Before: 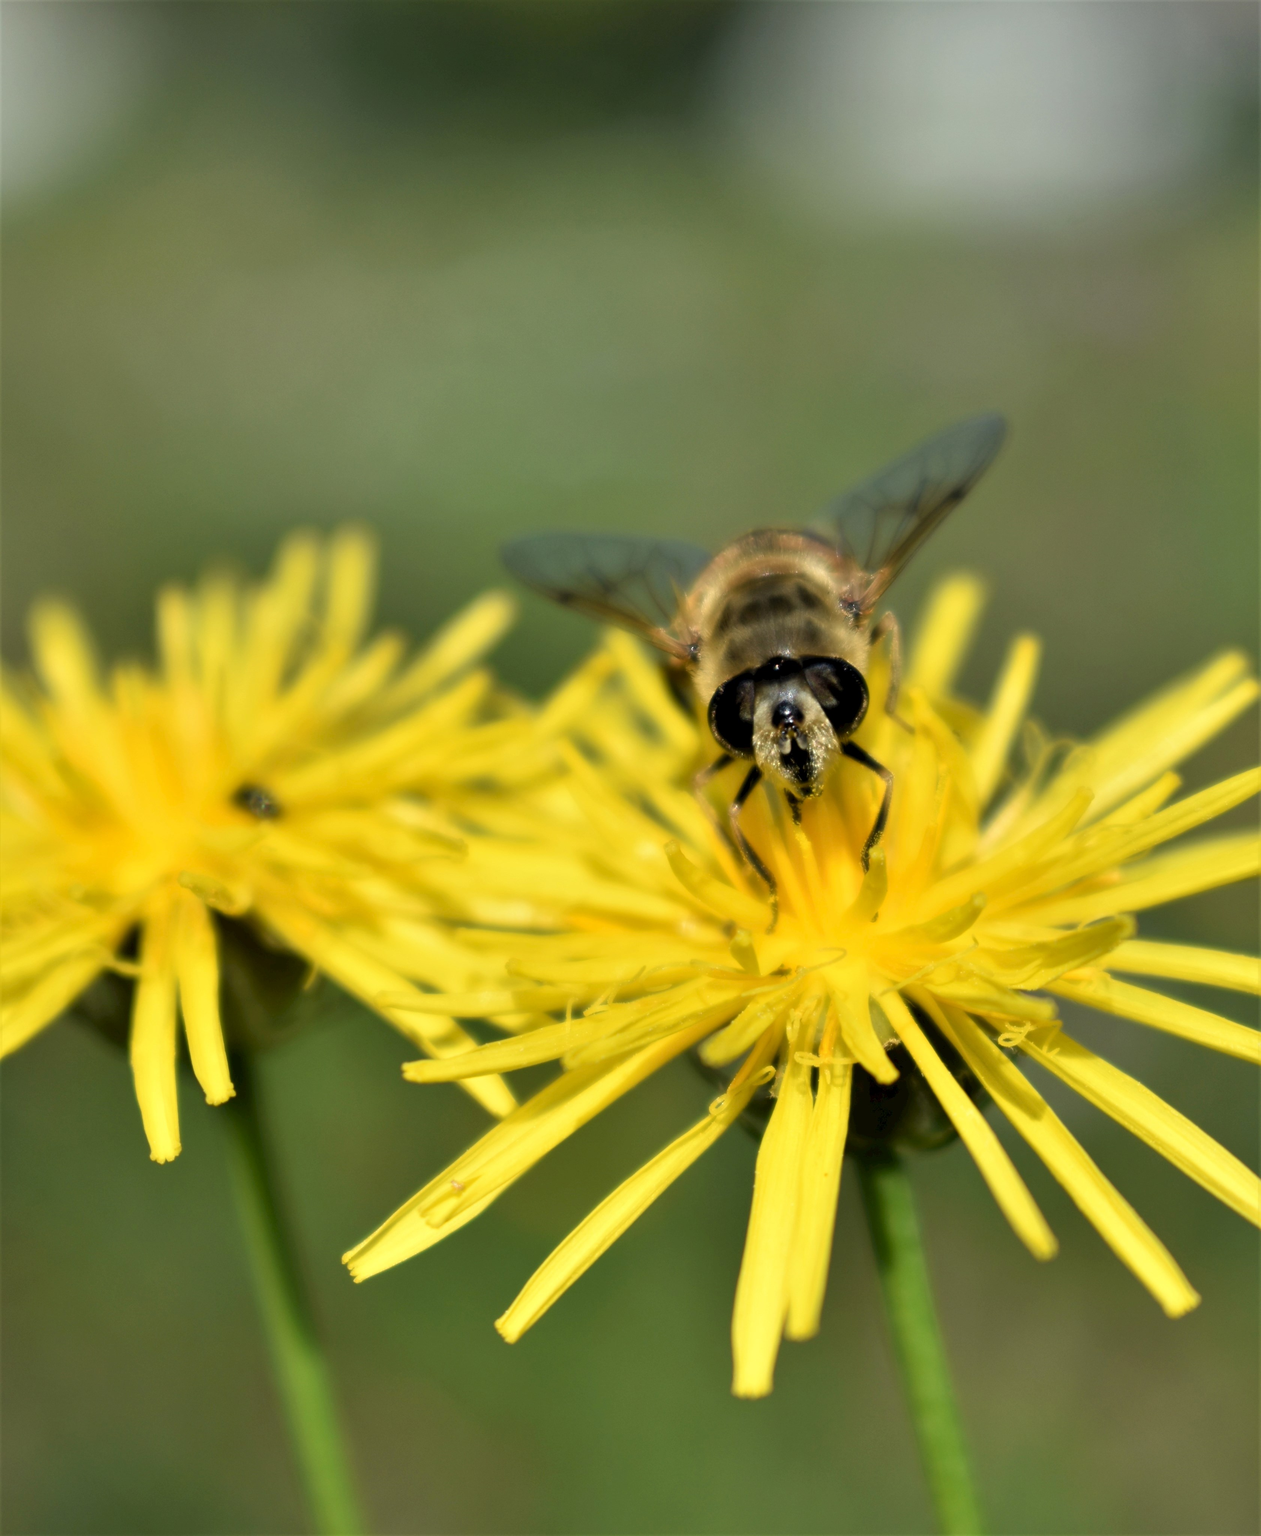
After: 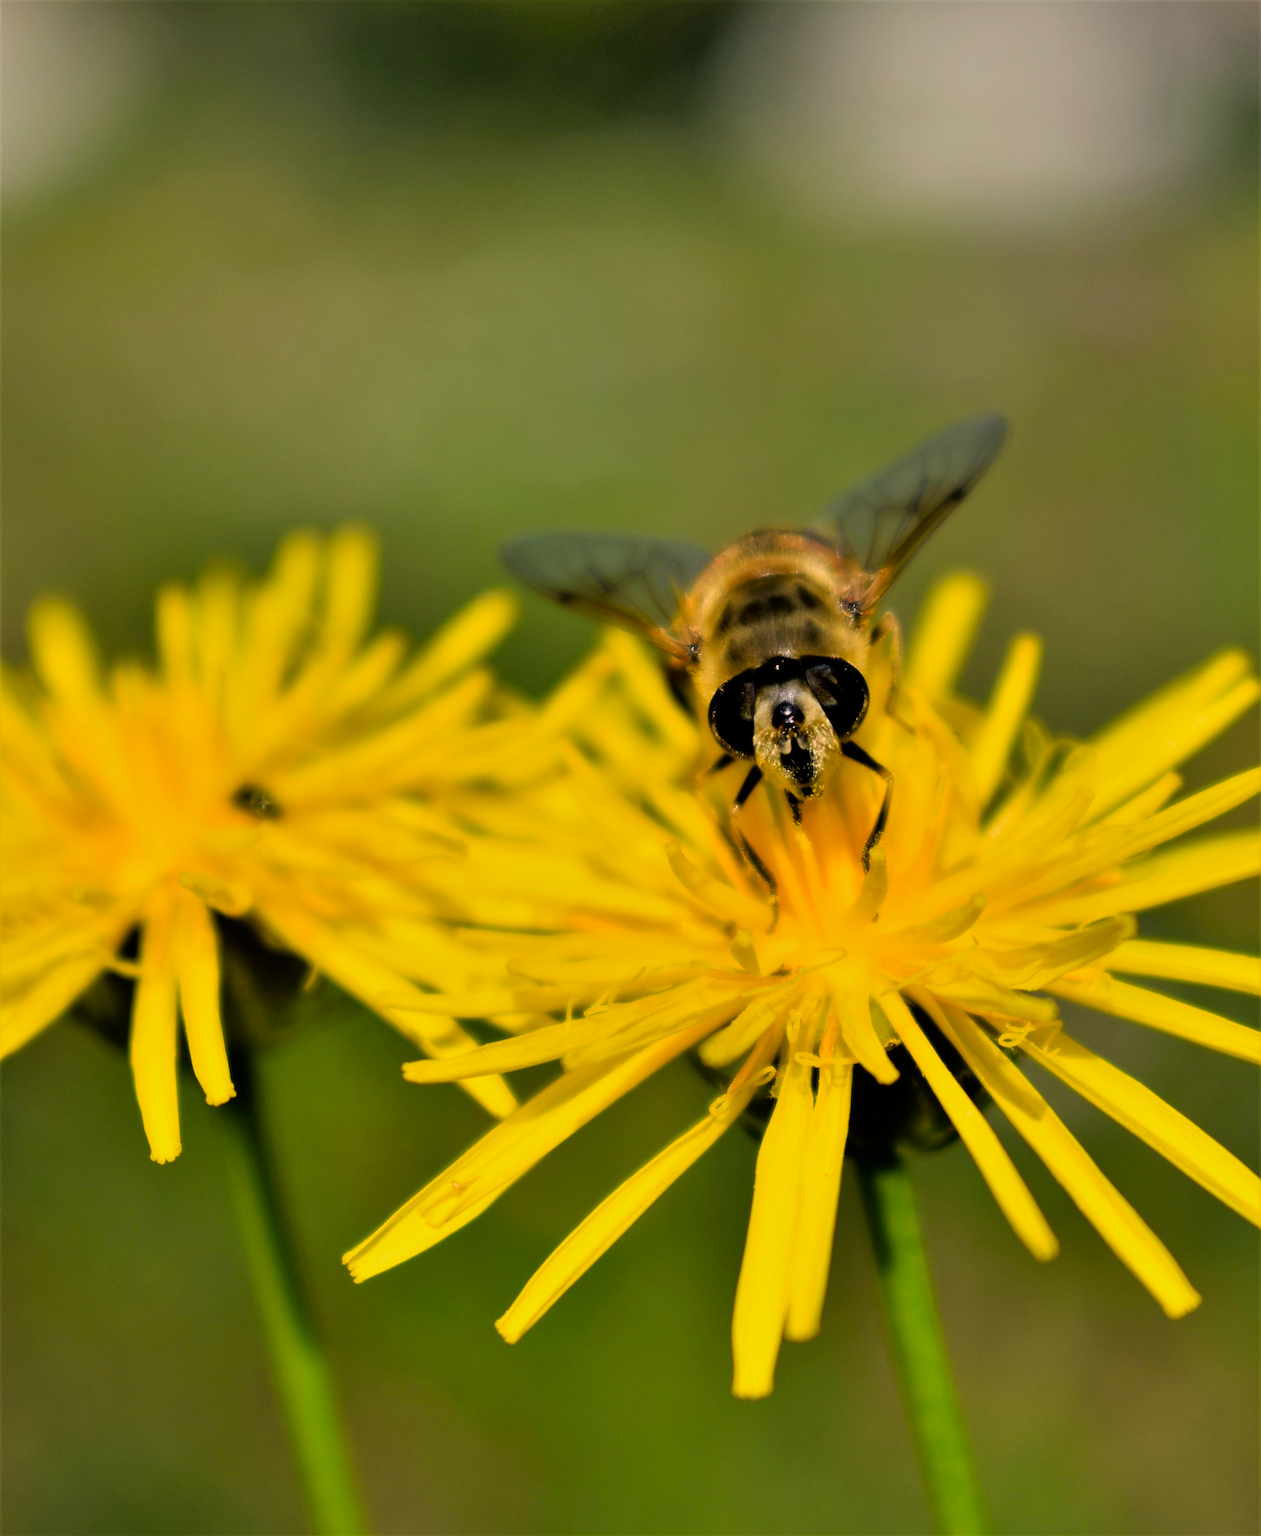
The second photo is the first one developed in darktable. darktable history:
contrast brightness saturation: brightness -0.028, saturation 0.348
color correction: highlights a* 11.53, highlights b* 11.7
sharpen: on, module defaults
tone equalizer: edges refinement/feathering 500, mask exposure compensation -1.57 EV, preserve details no
filmic rgb: black relative exposure -8 EV, white relative exposure 4.02 EV, hardness 4.1, latitude 49.72%, contrast 1.101, contrast in shadows safe
shadows and highlights: shadows 36.8, highlights -28.15, soften with gaussian
